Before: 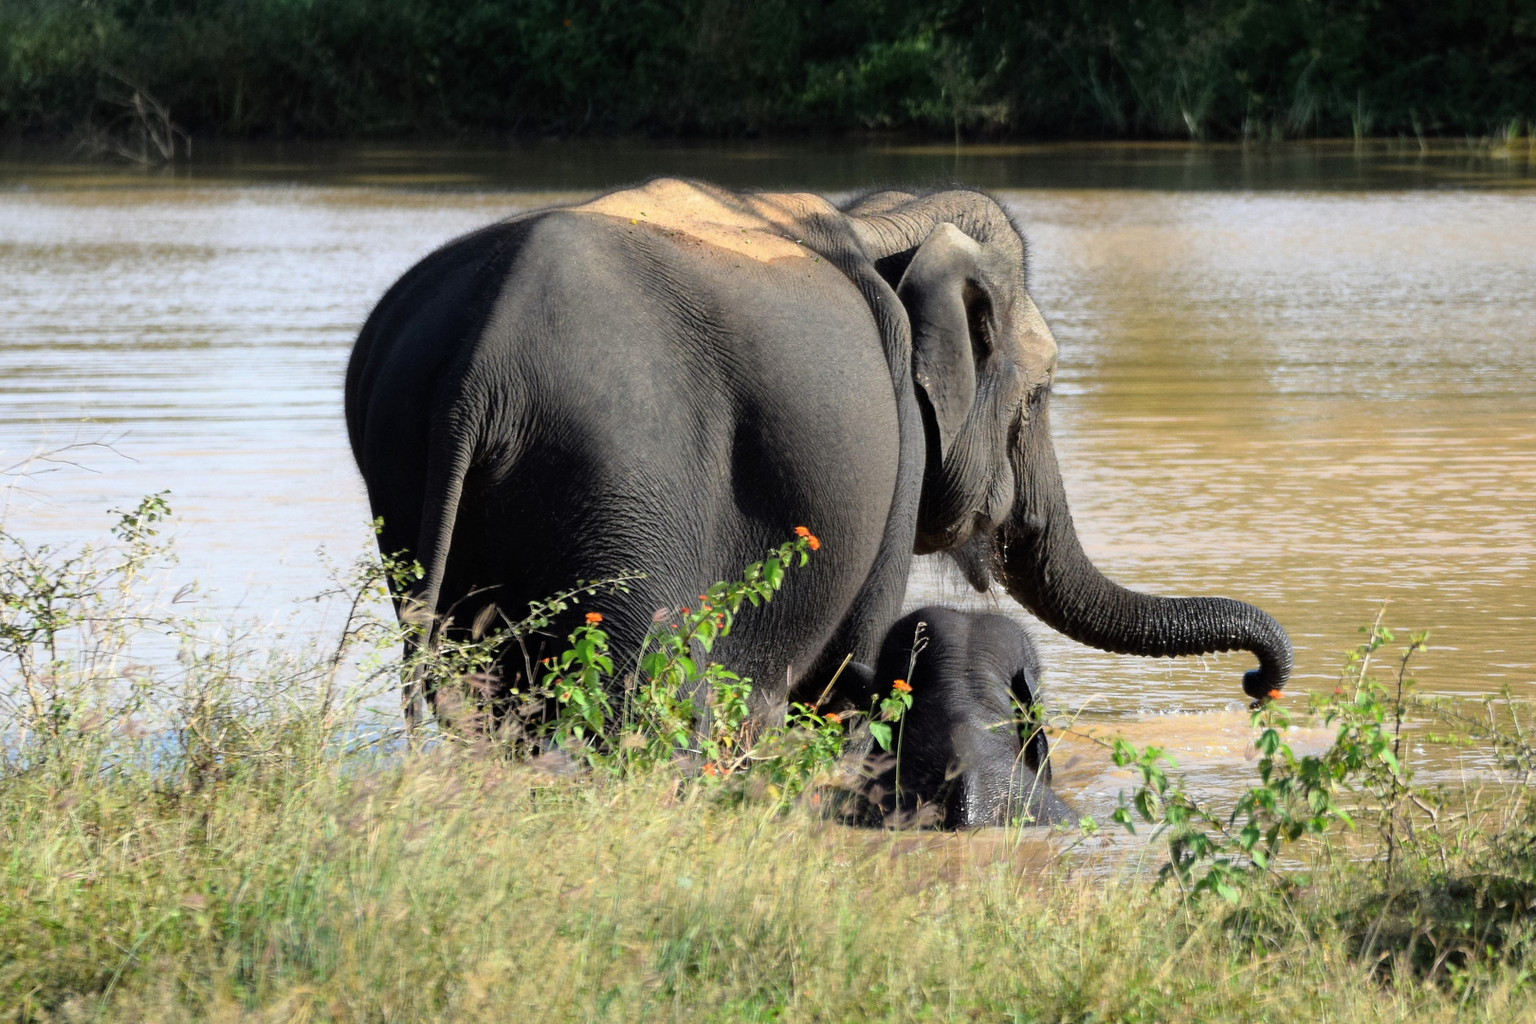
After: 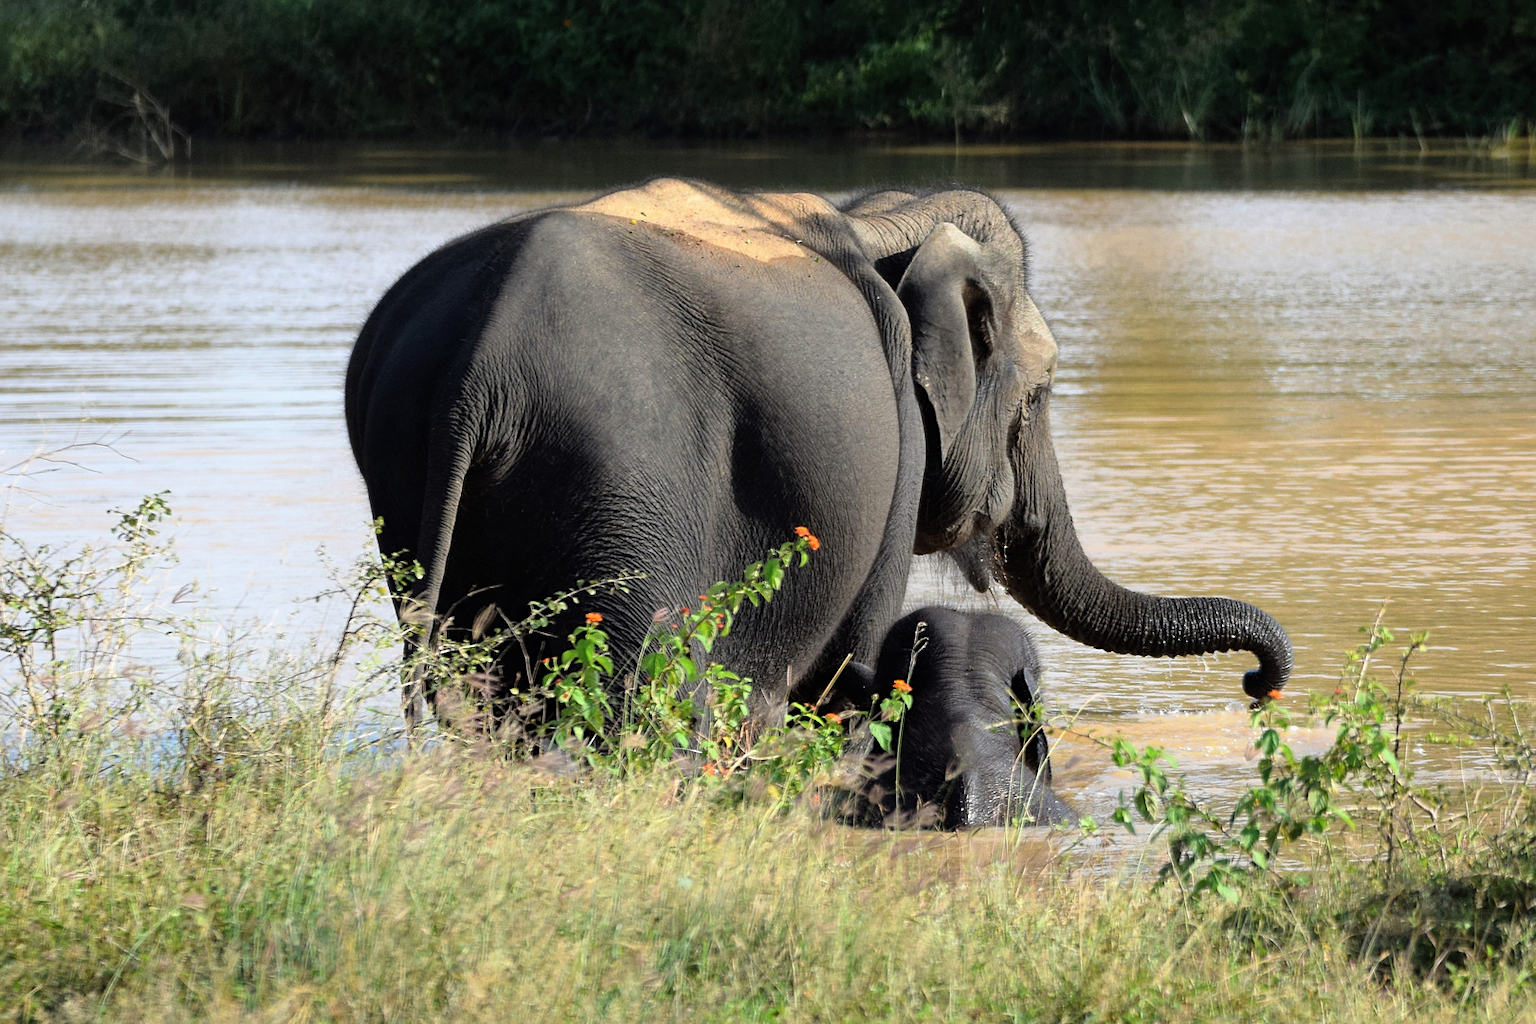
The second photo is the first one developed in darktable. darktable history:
sharpen: amount 0.2
tone equalizer: on, module defaults
